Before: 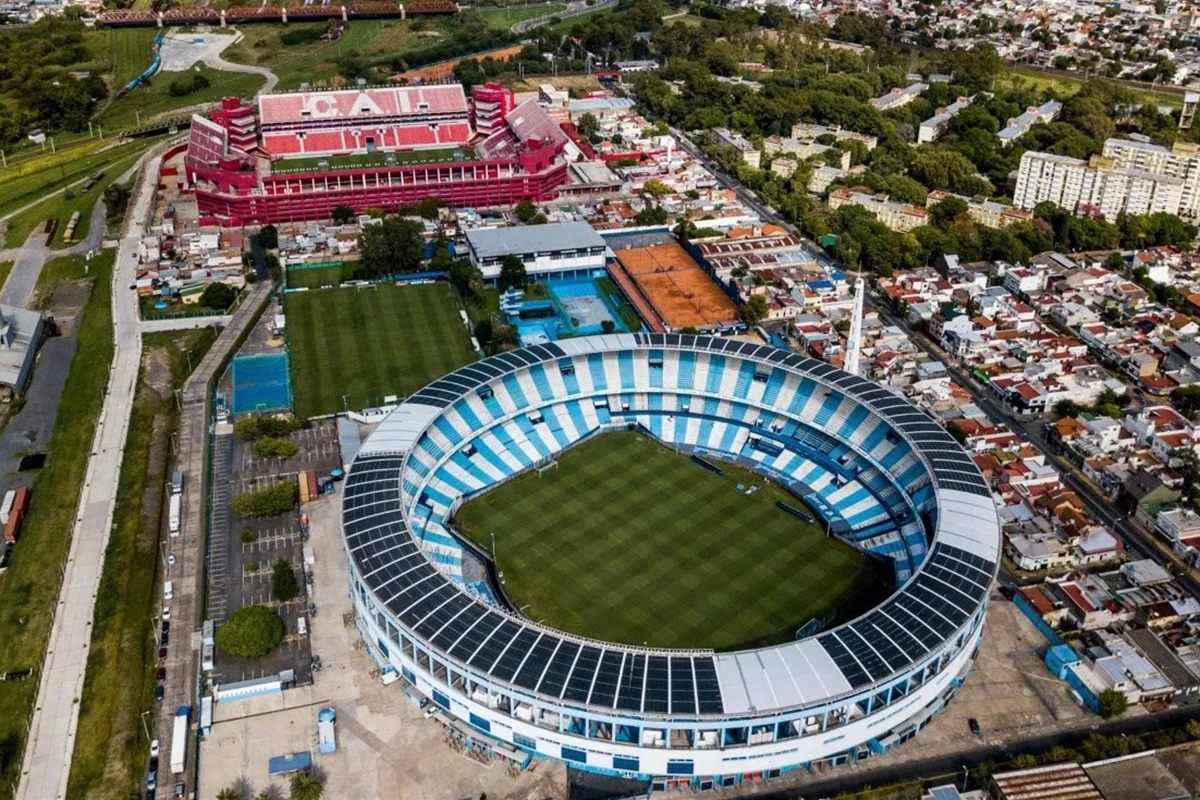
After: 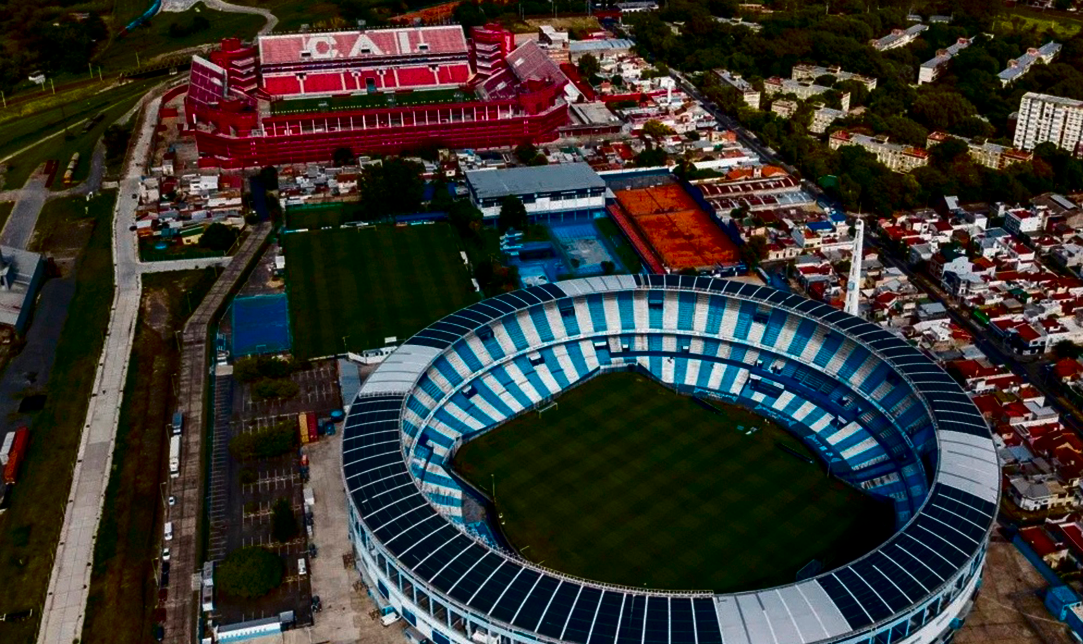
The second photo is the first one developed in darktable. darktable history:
crop: top 7.49%, right 9.717%, bottom 11.943%
contrast brightness saturation: contrast 0.09, brightness -0.59, saturation 0.17
